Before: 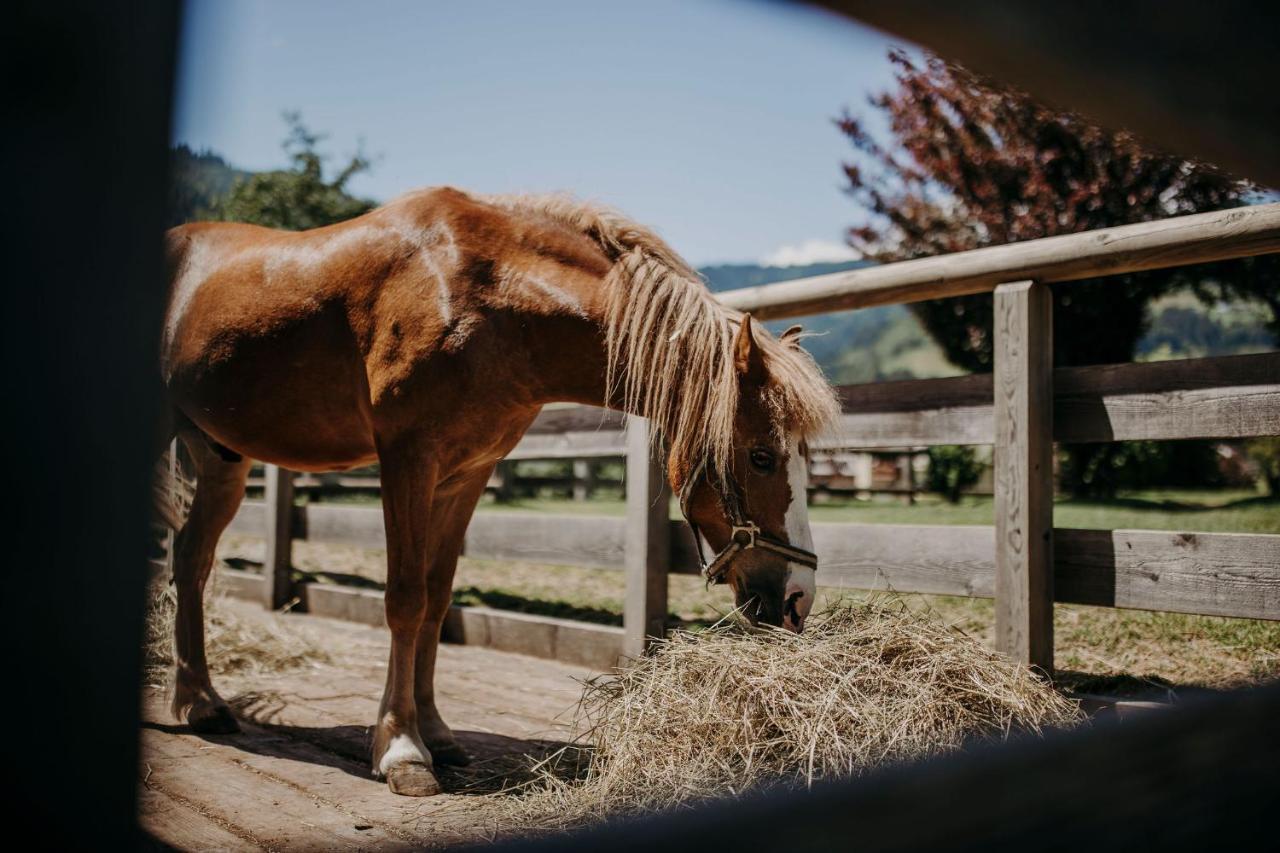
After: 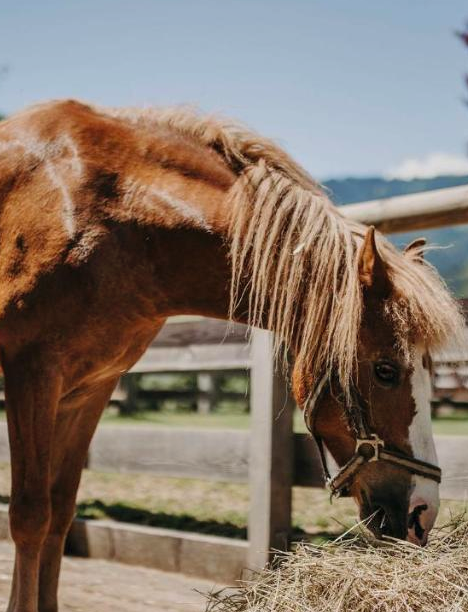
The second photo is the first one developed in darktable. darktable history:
shadows and highlights: low approximation 0.01, soften with gaussian
crop and rotate: left 29.437%, top 10.222%, right 33.969%, bottom 17.964%
contrast brightness saturation: contrast 0.031, brightness 0.065, saturation 0.123
